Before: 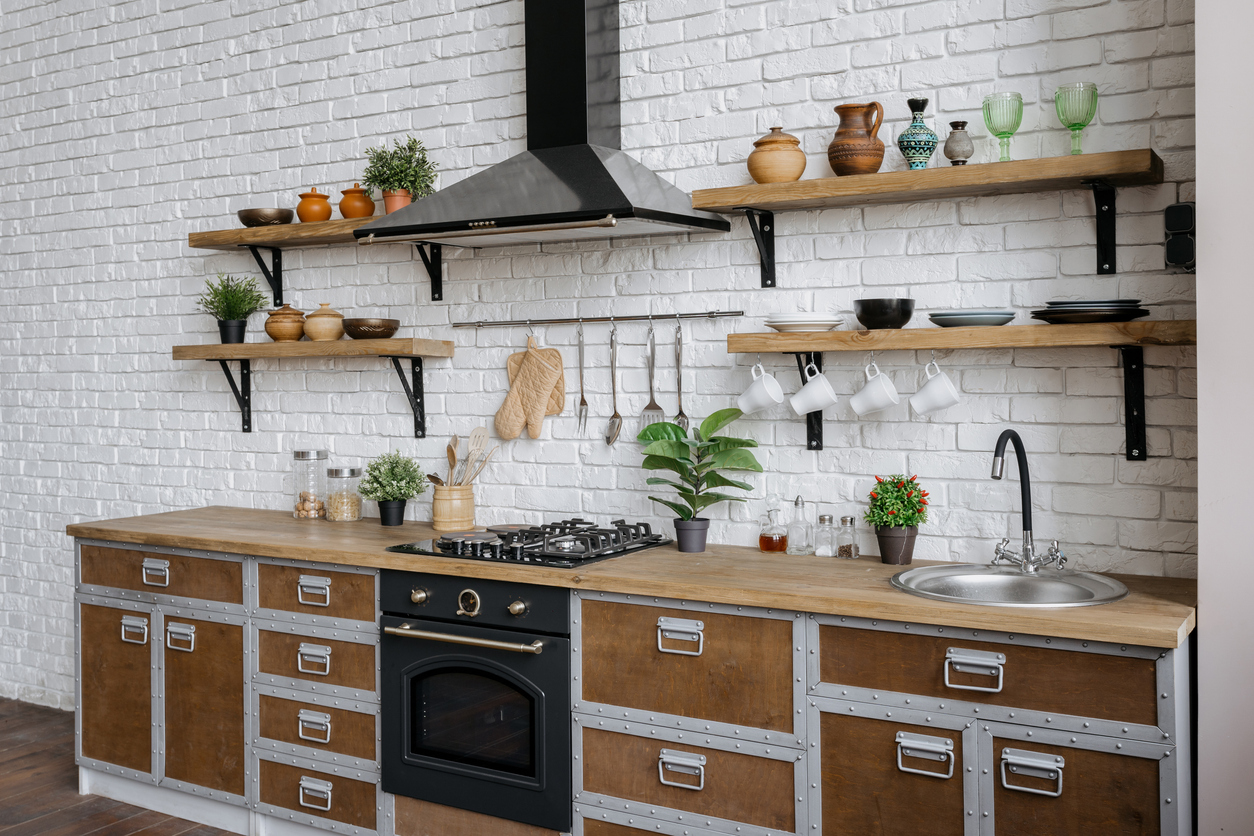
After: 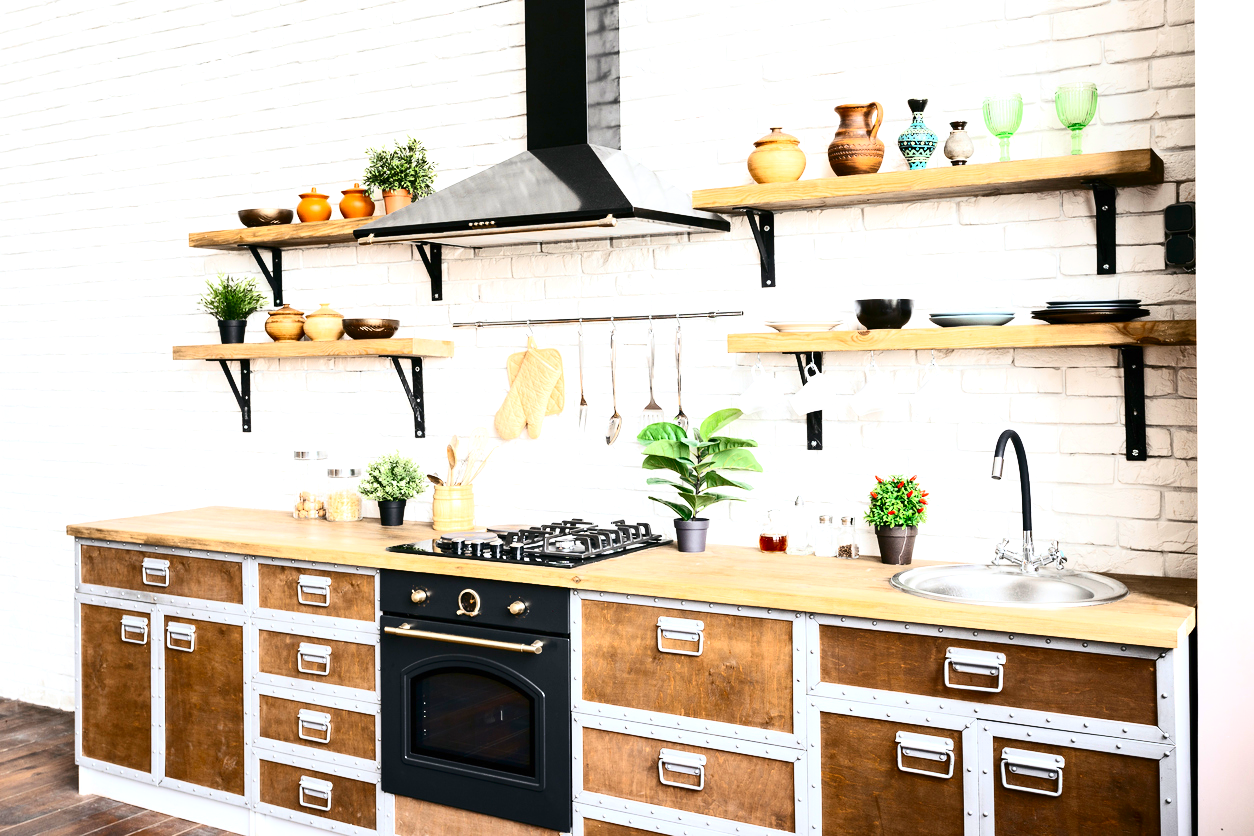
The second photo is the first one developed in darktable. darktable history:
tone equalizer: on, module defaults
exposure: black level correction 0, exposure 1.277 EV, compensate exposure bias true, compensate highlight preservation false
contrast brightness saturation: contrast 0.405, brightness 0.046, saturation 0.26
